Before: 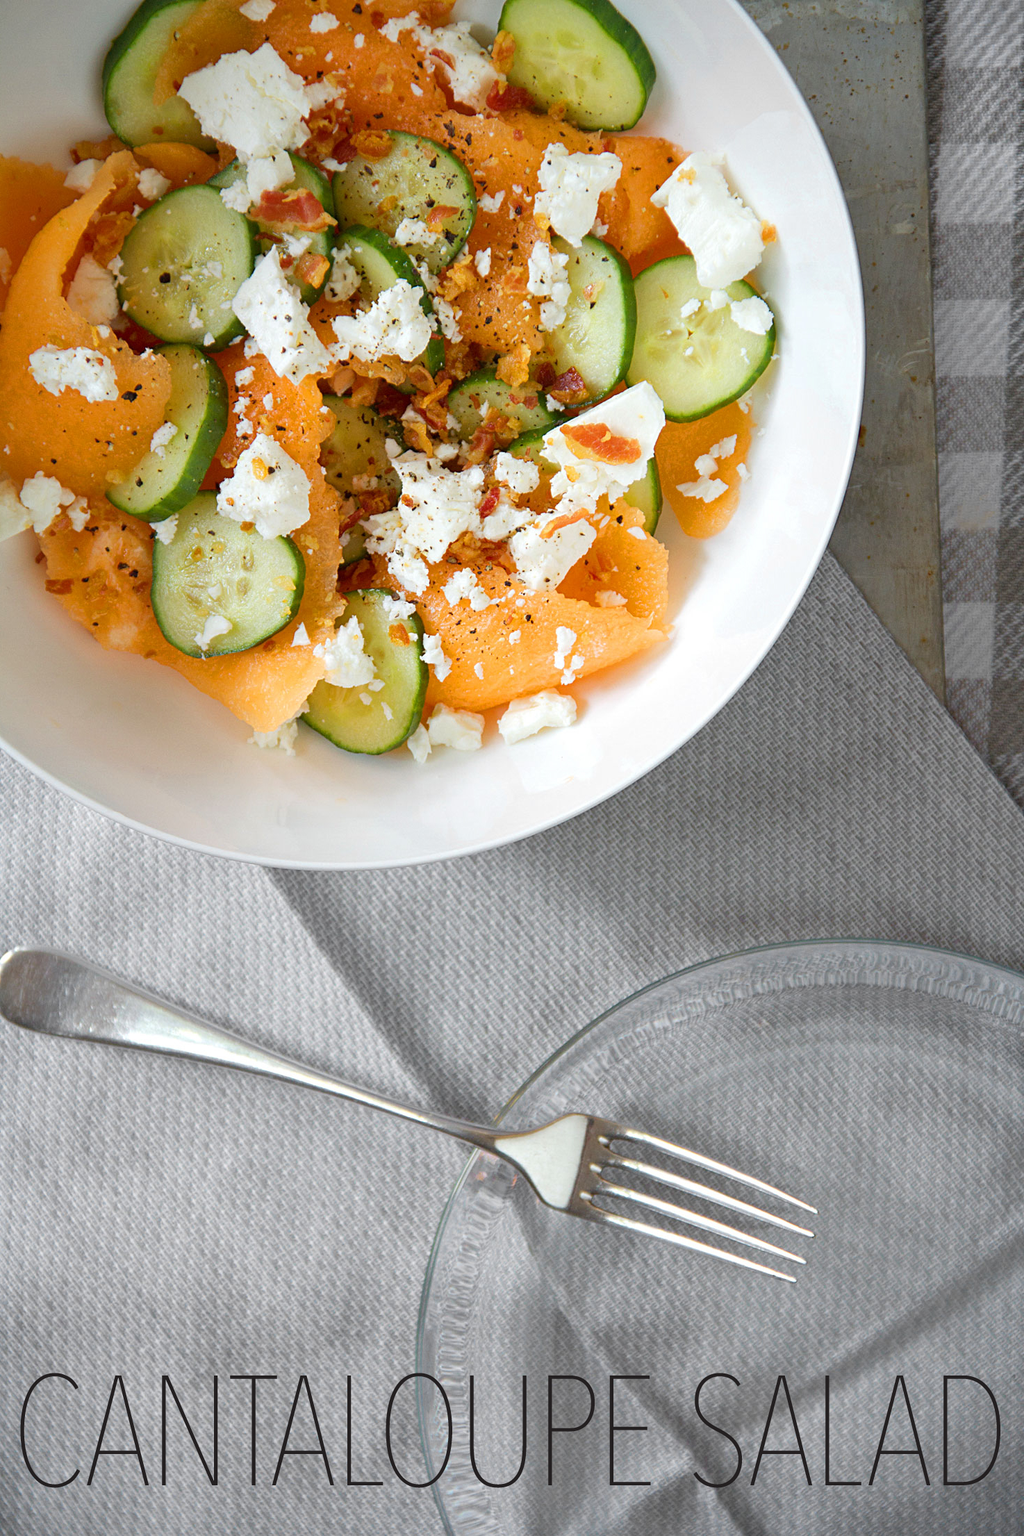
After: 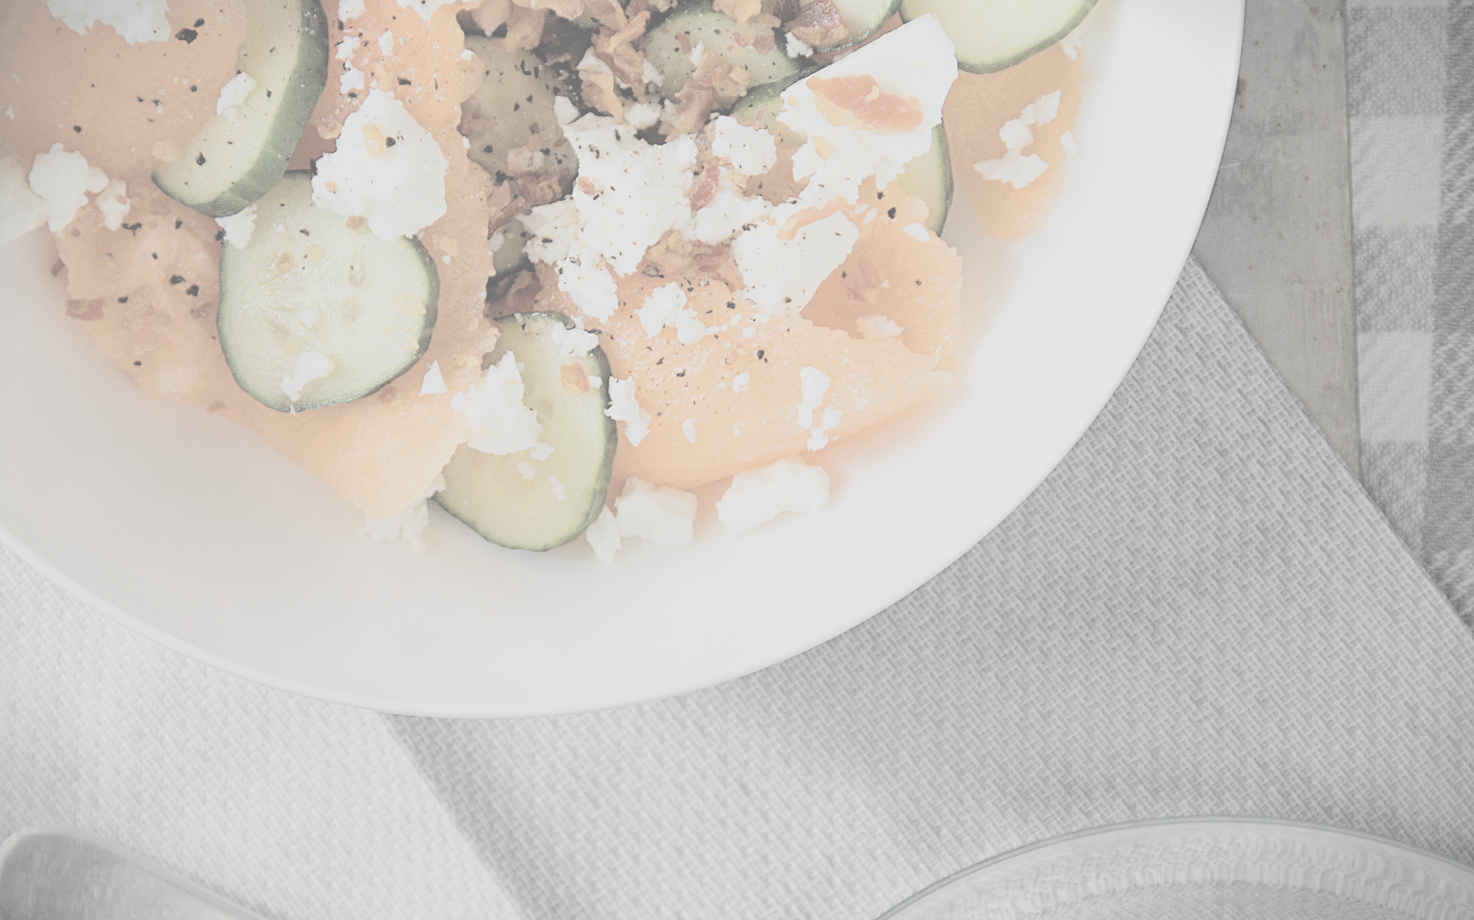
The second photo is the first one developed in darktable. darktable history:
vignetting: fall-off start 100.9%, width/height ratio 1.303
crop and rotate: top 24.222%, bottom 34.134%
contrast brightness saturation: contrast -0.302, brightness 0.763, saturation -0.774
filmic rgb: black relative exposure -5.13 EV, white relative exposure 3.96 EV, hardness 2.89, contrast 1.298, highlights saturation mix -29.71%, color science v6 (2022)
